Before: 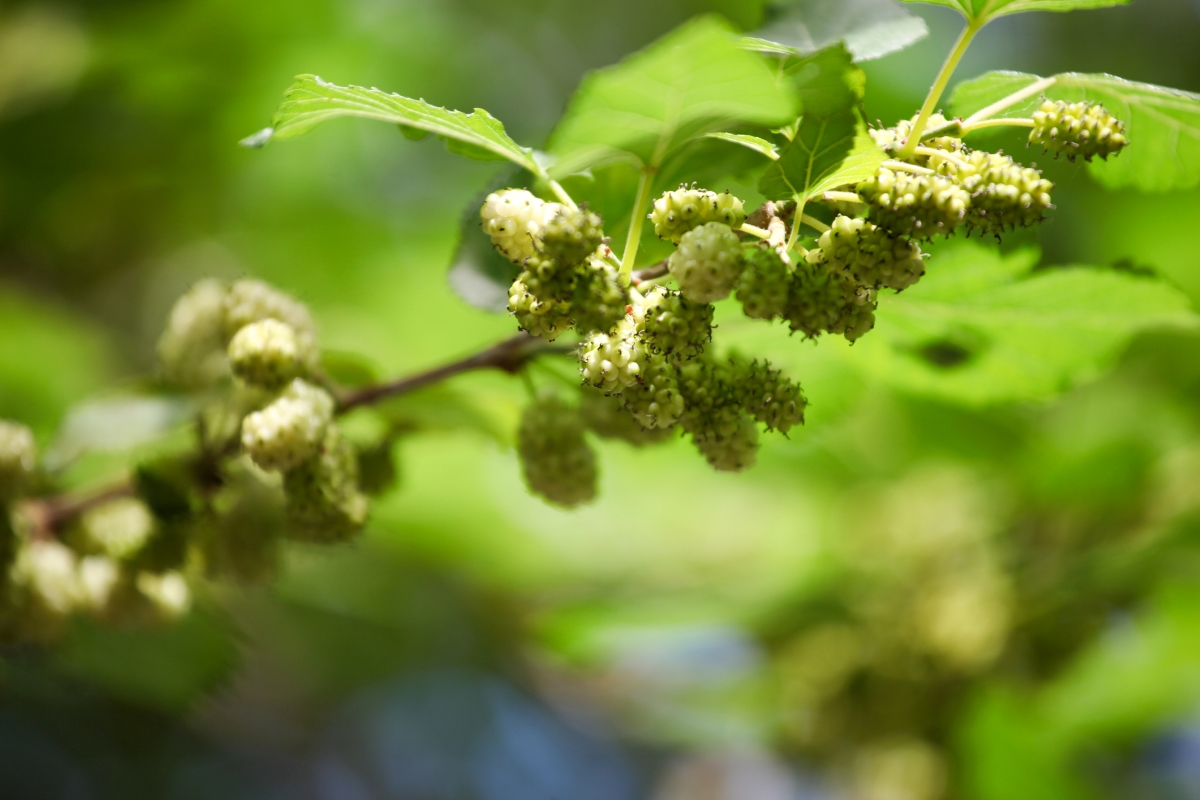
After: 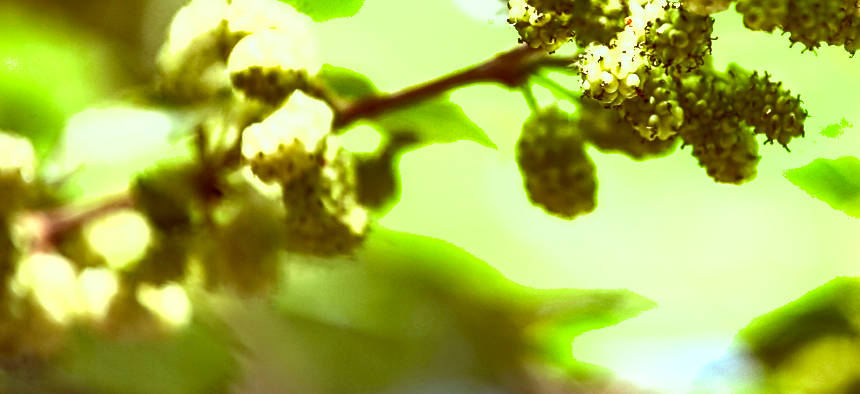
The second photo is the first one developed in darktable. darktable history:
contrast brightness saturation: saturation -0.063
exposure: black level correction 0, exposure 0.589 EV, compensate exposure bias true, compensate highlight preservation false
shadows and highlights: radius 107.12, shadows 44.27, highlights -66.31, highlights color adjustment 40.22%, low approximation 0.01, soften with gaussian
local contrast: on, module defaults
sharpen: on, module defaults
levels: levels [0, 0.394, 0.787]
color correction: highlights a* -7.26, highlights b* -0.151, shadows a* 20.23, shadows b* 10.98
crop: top 36.075%, right 28.258%, bottom 14.643%
